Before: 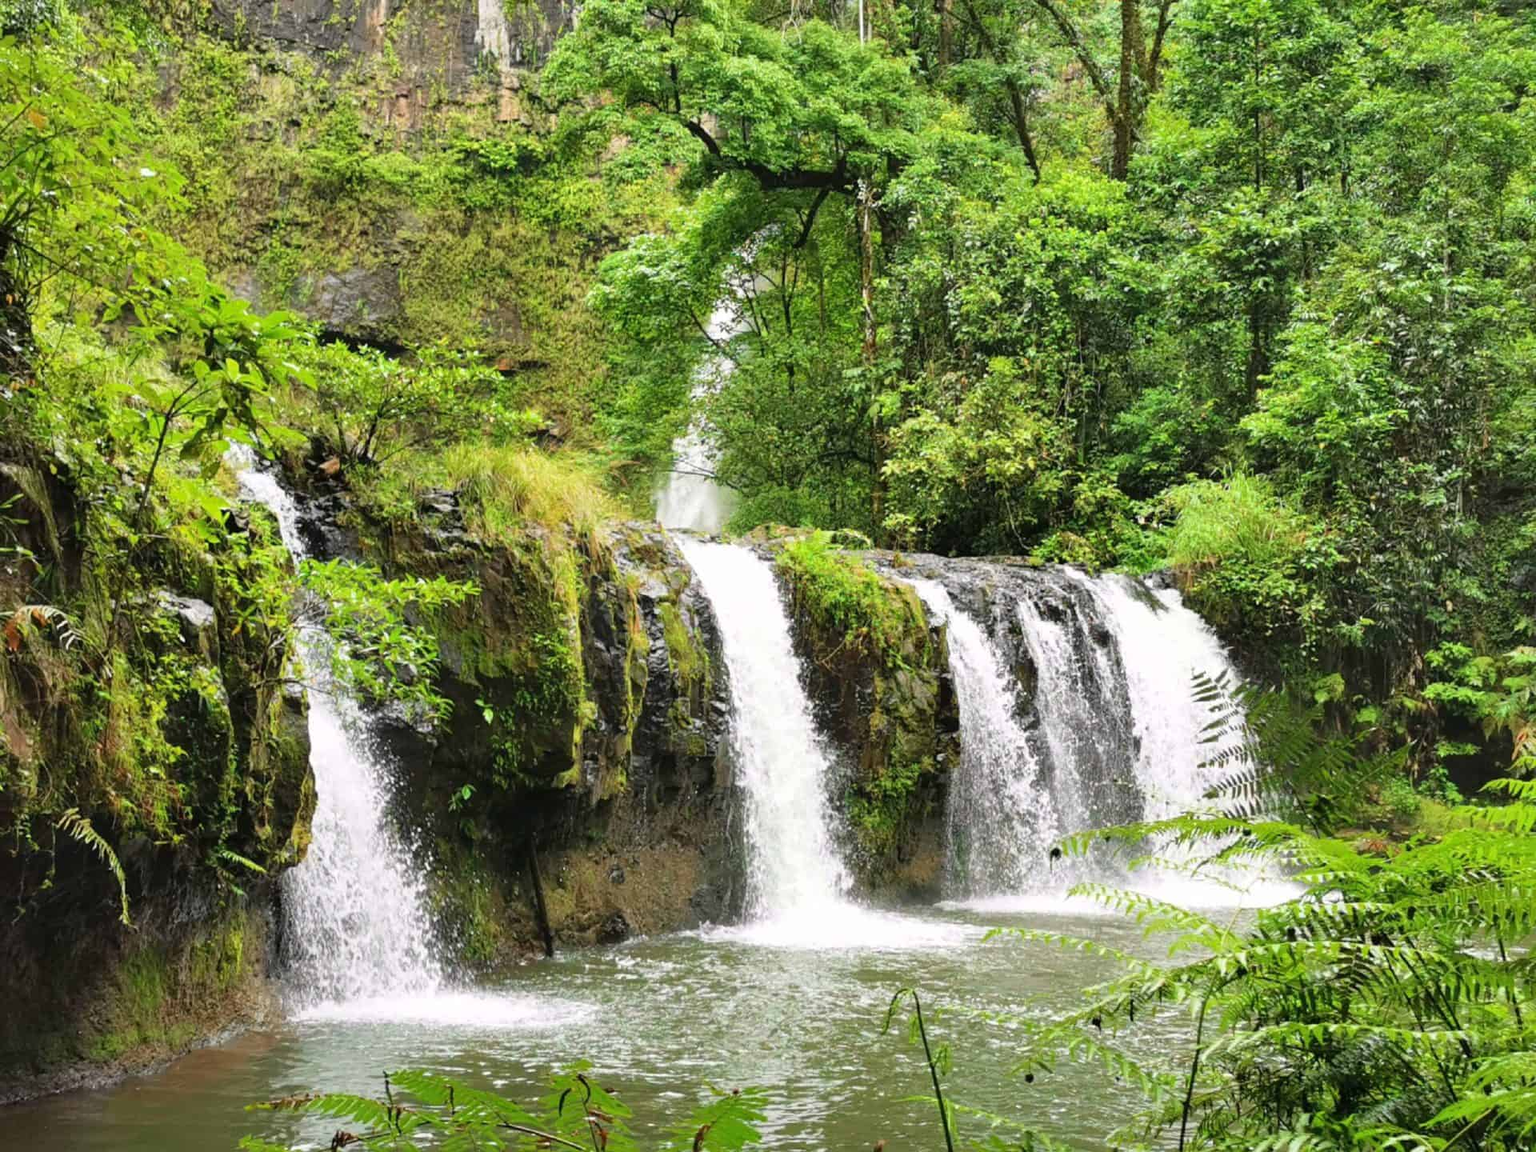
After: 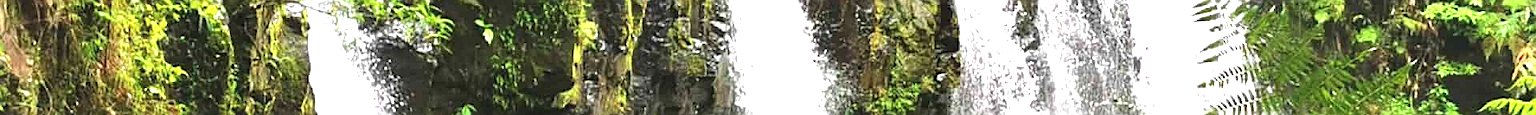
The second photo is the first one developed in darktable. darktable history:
exposure: black level correction -0.002, exposure 1.115 EV, compensate highlight preservation false
sharpen: on, module defaults
crop and rotate: top 59.084%, bottom 30.916%
